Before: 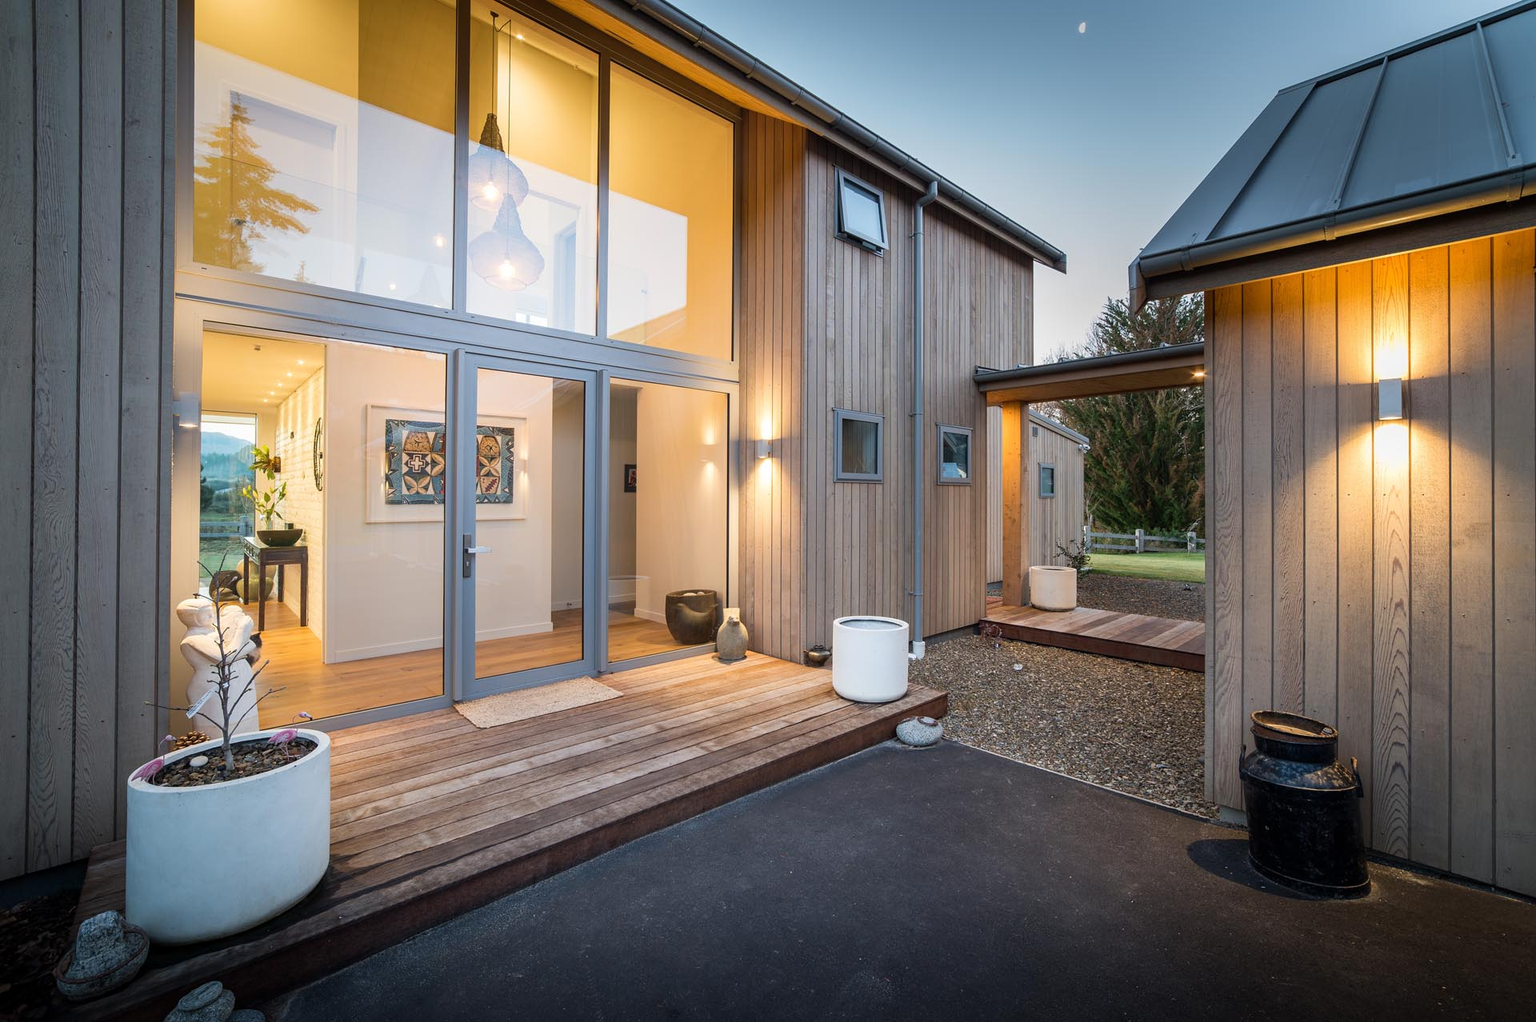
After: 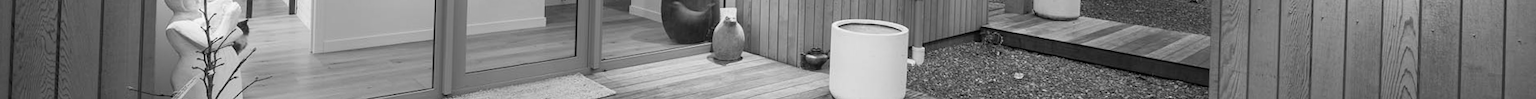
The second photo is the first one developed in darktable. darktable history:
crop and rotate: top 59.084%, bottom 30.916%
rotate and perspective: rotation 1.57°, crop left 0.018, crop right 0.982, crop top 0.039, crop bottom 0.961
monochrome: a 32, b 64, size 2.3
